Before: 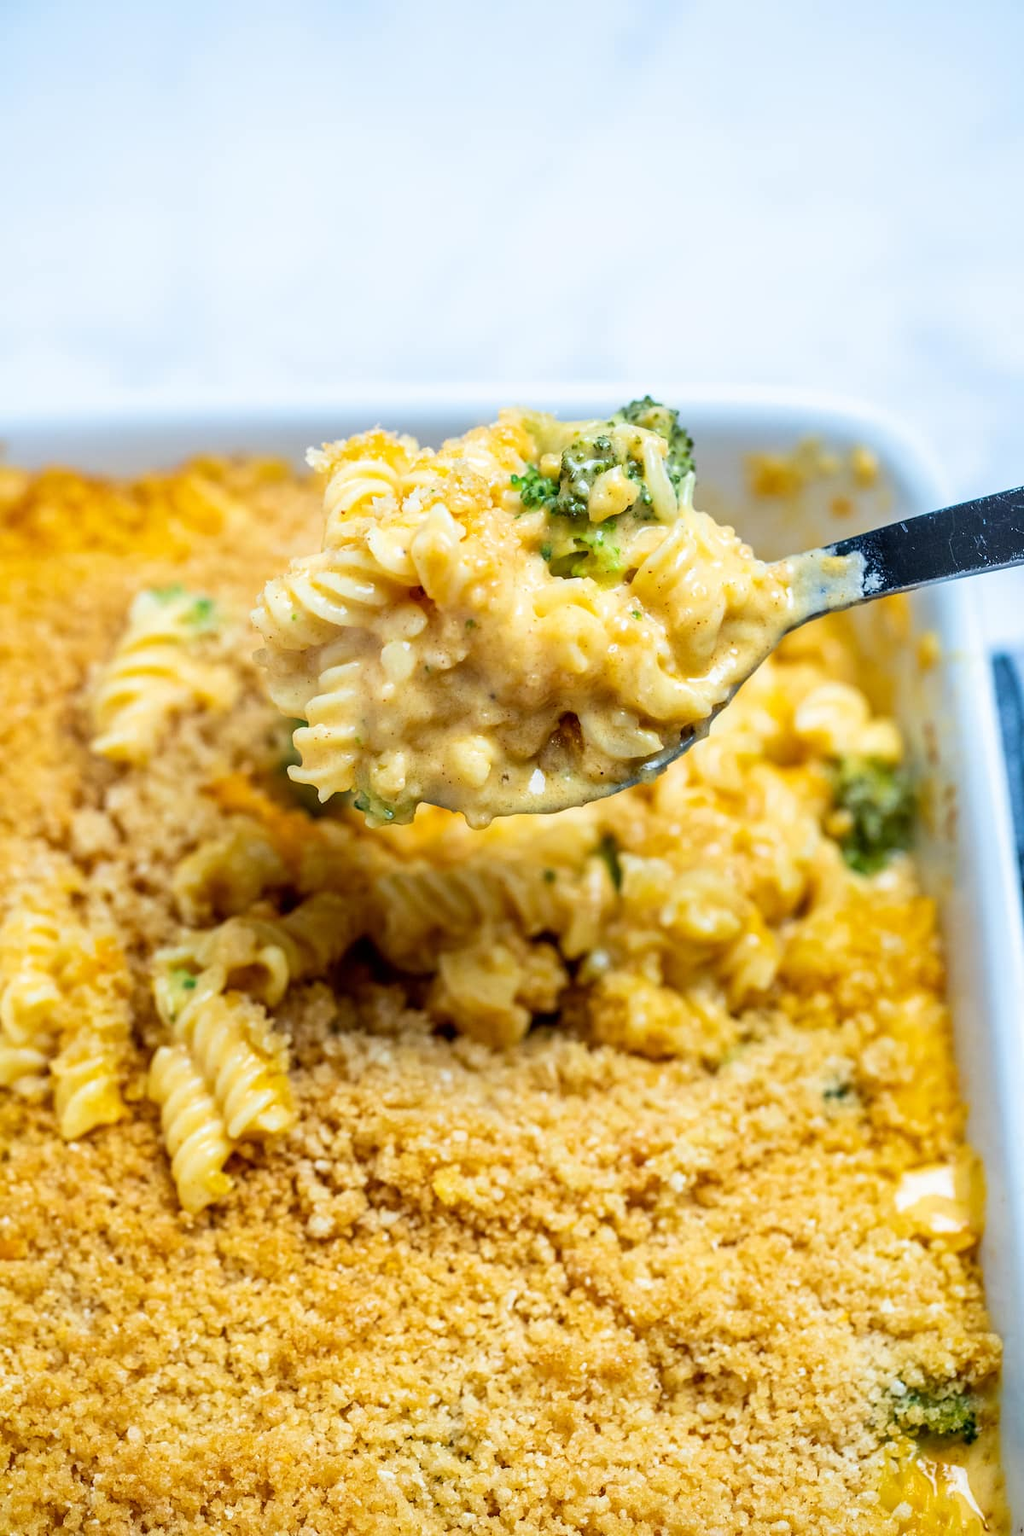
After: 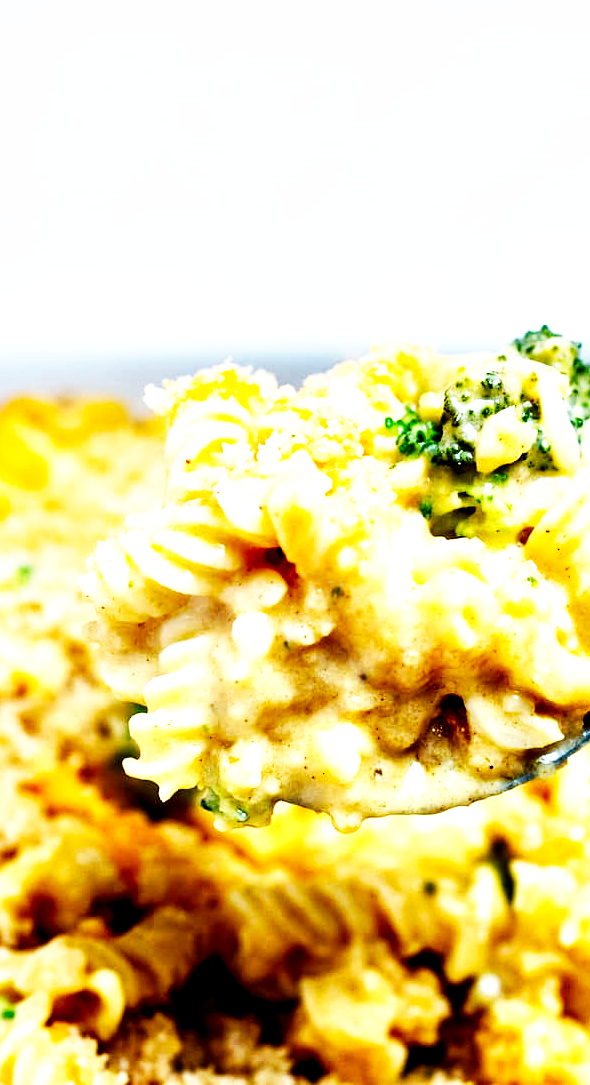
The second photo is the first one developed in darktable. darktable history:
color zones: curves: ch1 [(0, 0.513) (0.143, 0.524) (0.286, 0.511) (0.429, 0.506) (0.571, 0.503) (0.714, 0.503) (0.857, 0.508) (1, 0.513)]
crop: left 17.876%, top 7.738%, right 32.879%, bottom 31.962%
local contrast: mode bilateral grid, contrast 20, coarseness 51, detail 132%, midtone range 0.2
sharpen: radius 2.915, amount 0.859, threshold 47.212
base curve: curves: ch0 [(0, 0) (0.007, 0.004) (0.027, 0.03) (0.046, 0.07) (0.207, 0.54) (0.442, 0.872) (0.673, 0.972) (1, 1)], preserve colors none
contrast equalizer: octaves 7, y [[0.6 ×6], [0.55 ×6], [0 ×6], [0 ×6], [0 ×6]]
